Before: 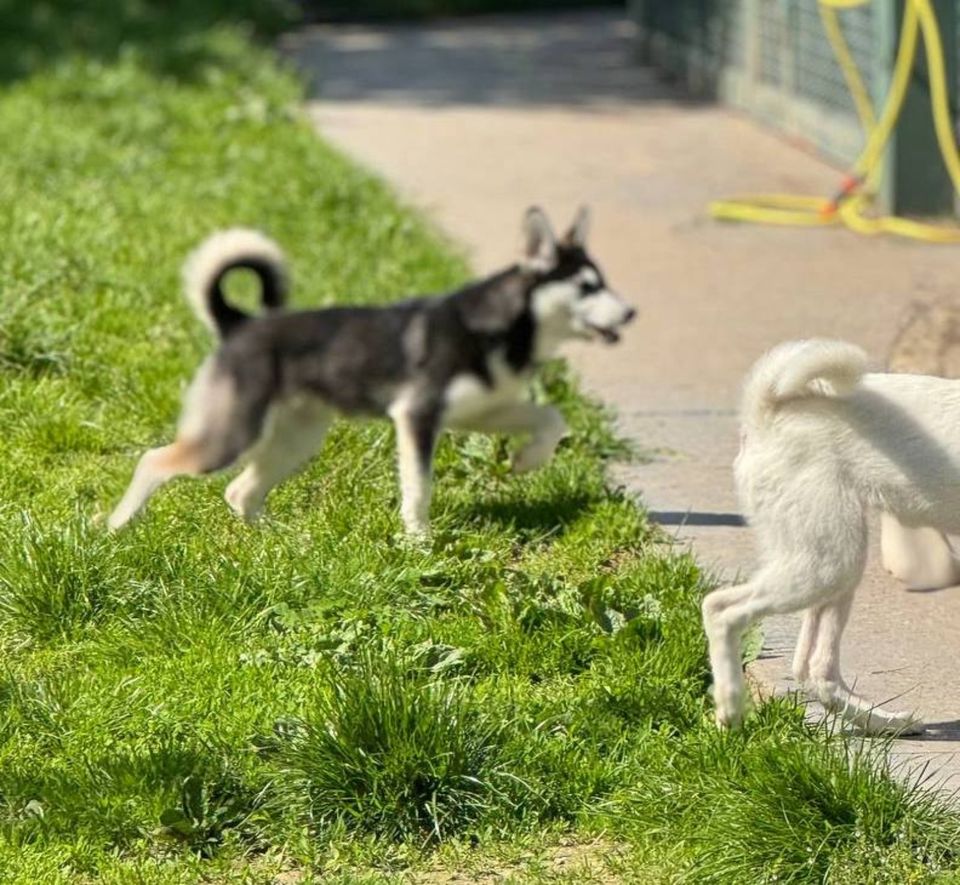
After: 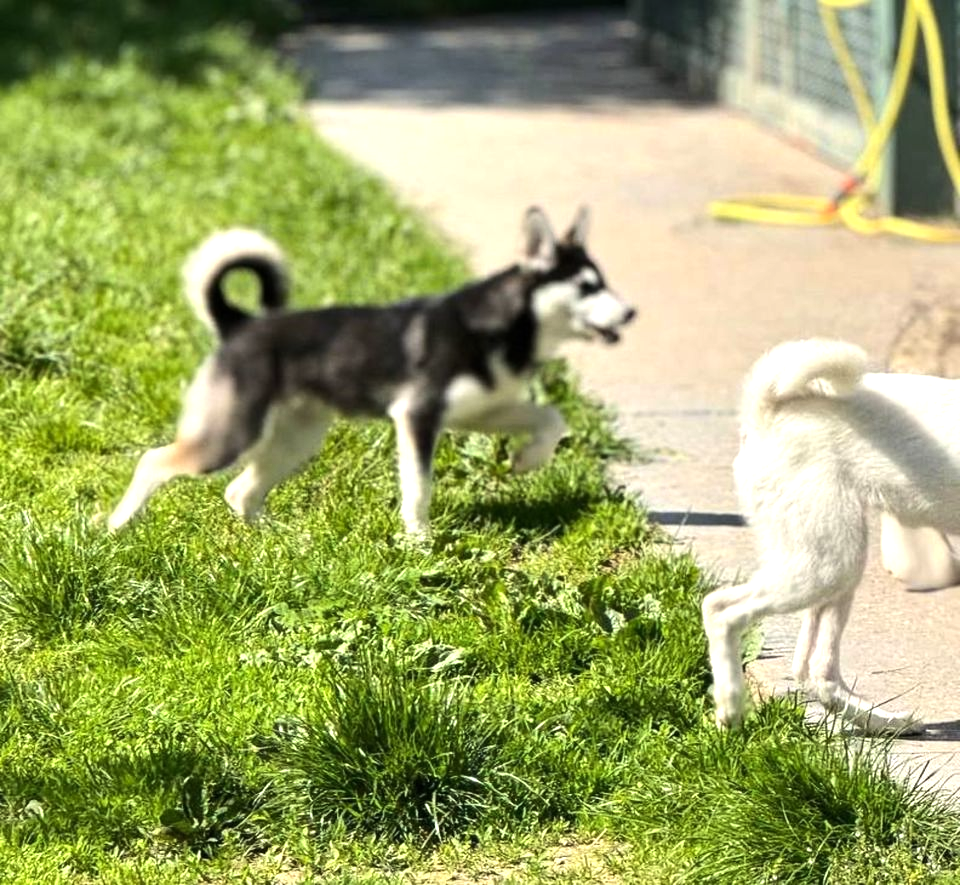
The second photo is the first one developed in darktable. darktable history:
tone equalizer: -8 EV -0.714 EV, -7 EV -0.671 EV, -6 EV -0.63 EV, -5 EV -0.421 EV, -3 EV 0.368 EV, -2 EV 0.6 EV, -1 EV 0.697 EV, +0 EV 0.729 EV, edges refinement/feathering 500, mask exposure compensation -1.57 EV, preserve details no
